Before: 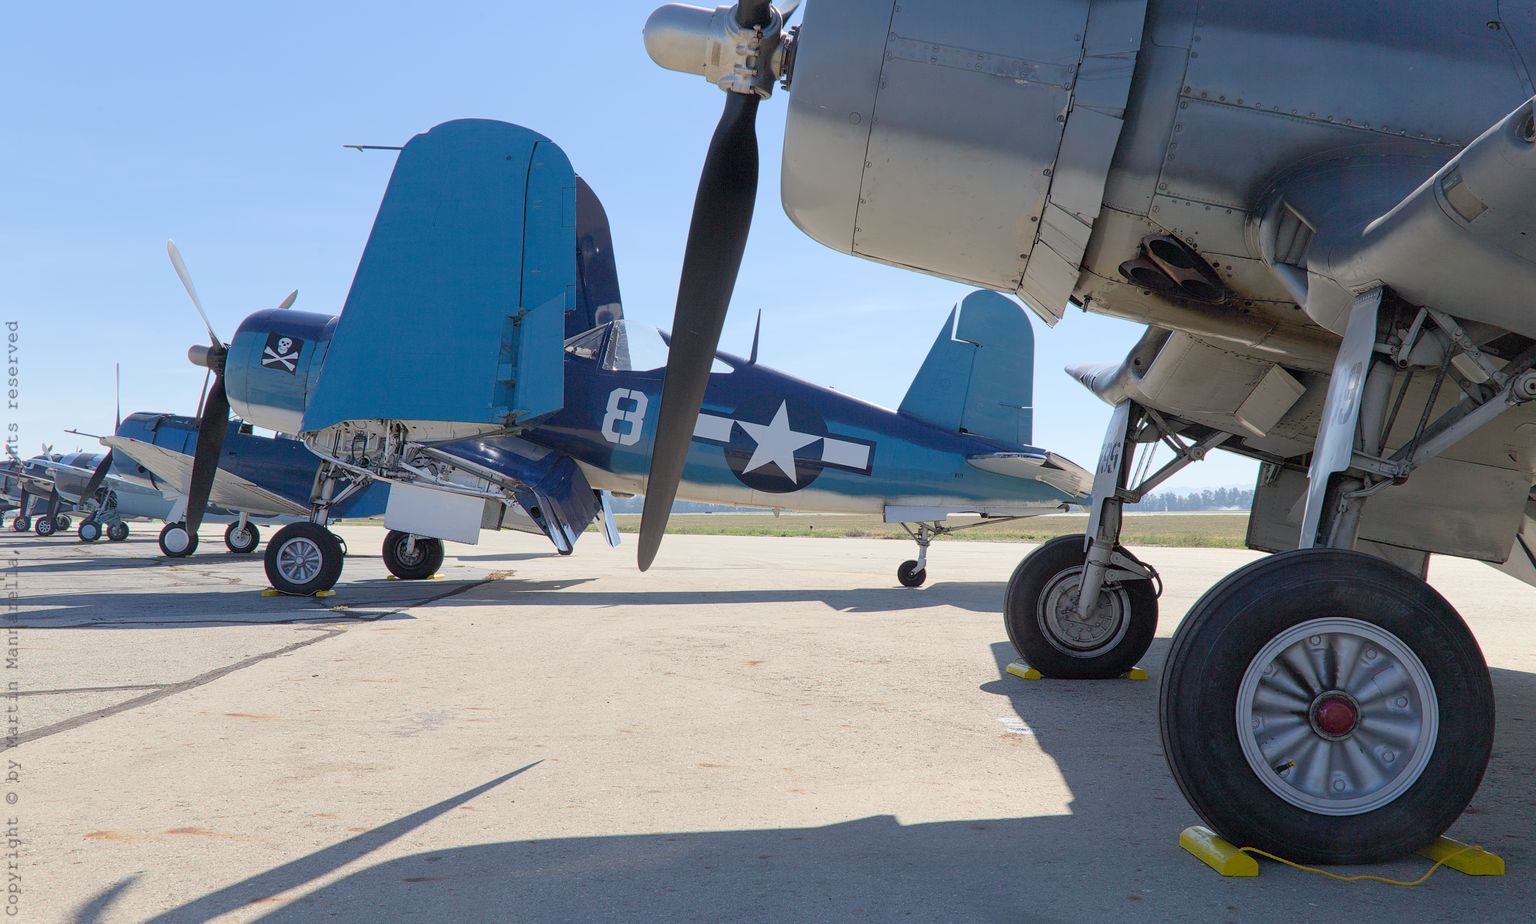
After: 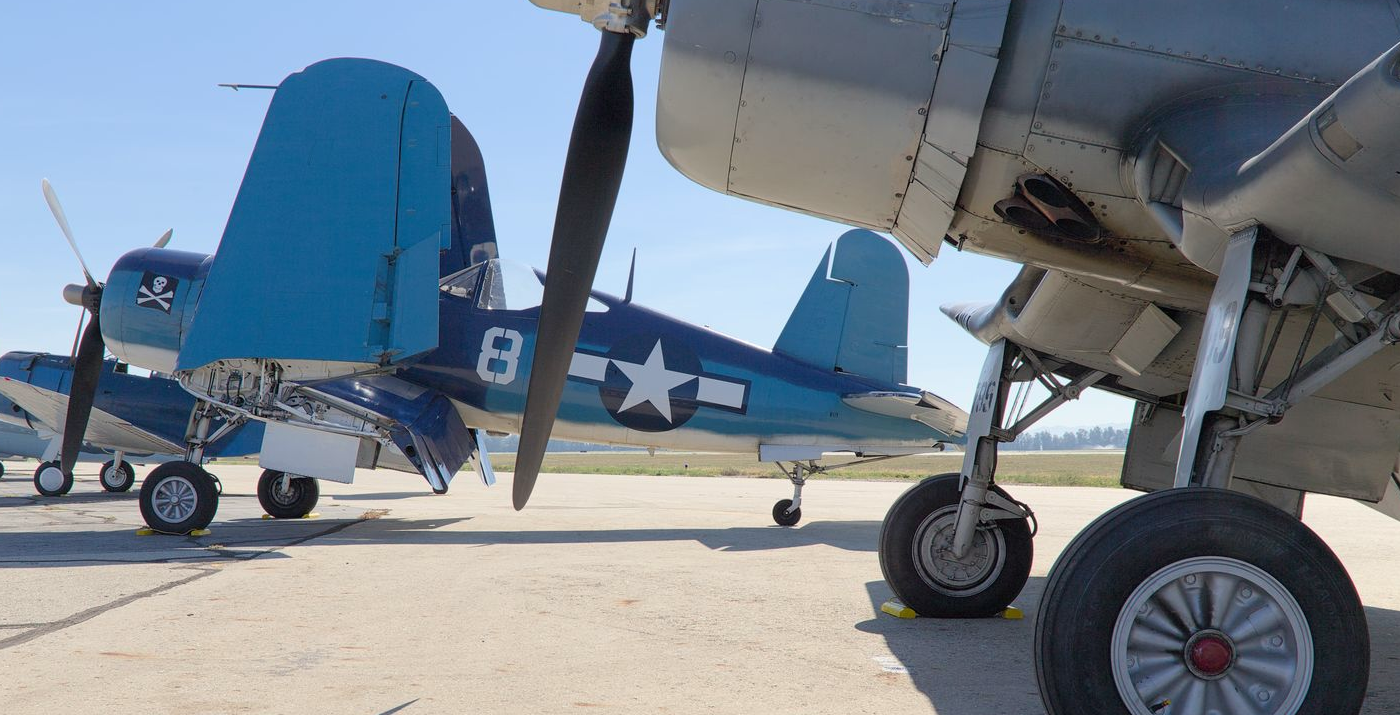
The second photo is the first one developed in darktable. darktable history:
crop: left 8.155%, top 6.611%, bottom 15.385%
white balance: red 1.009, blue 0.985
